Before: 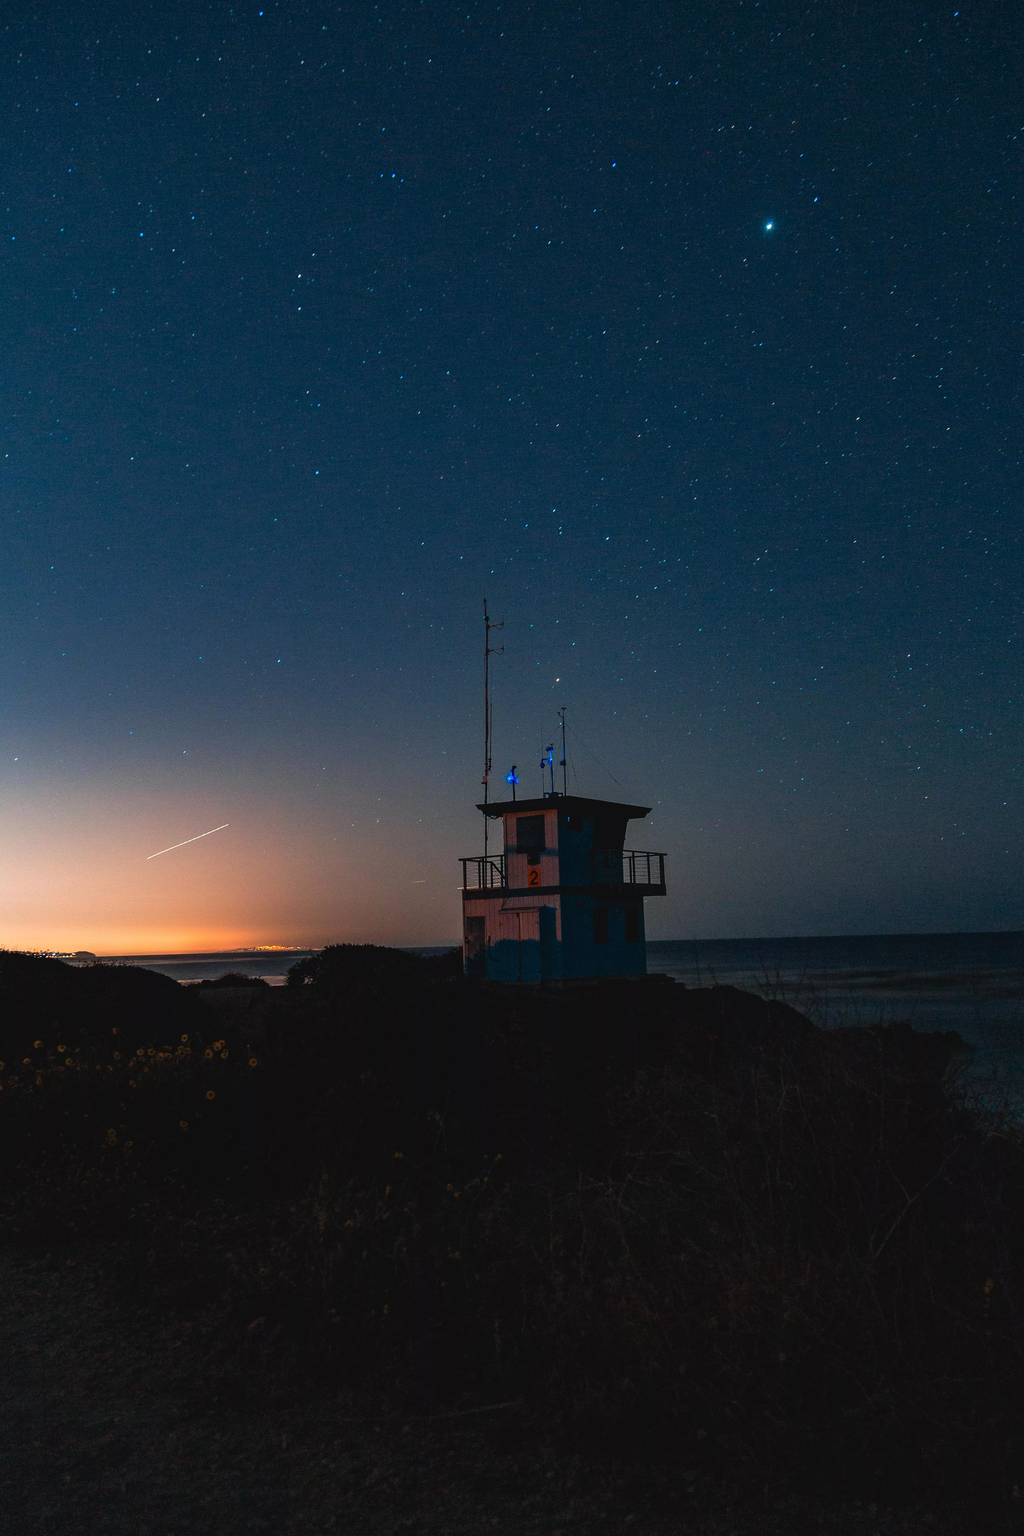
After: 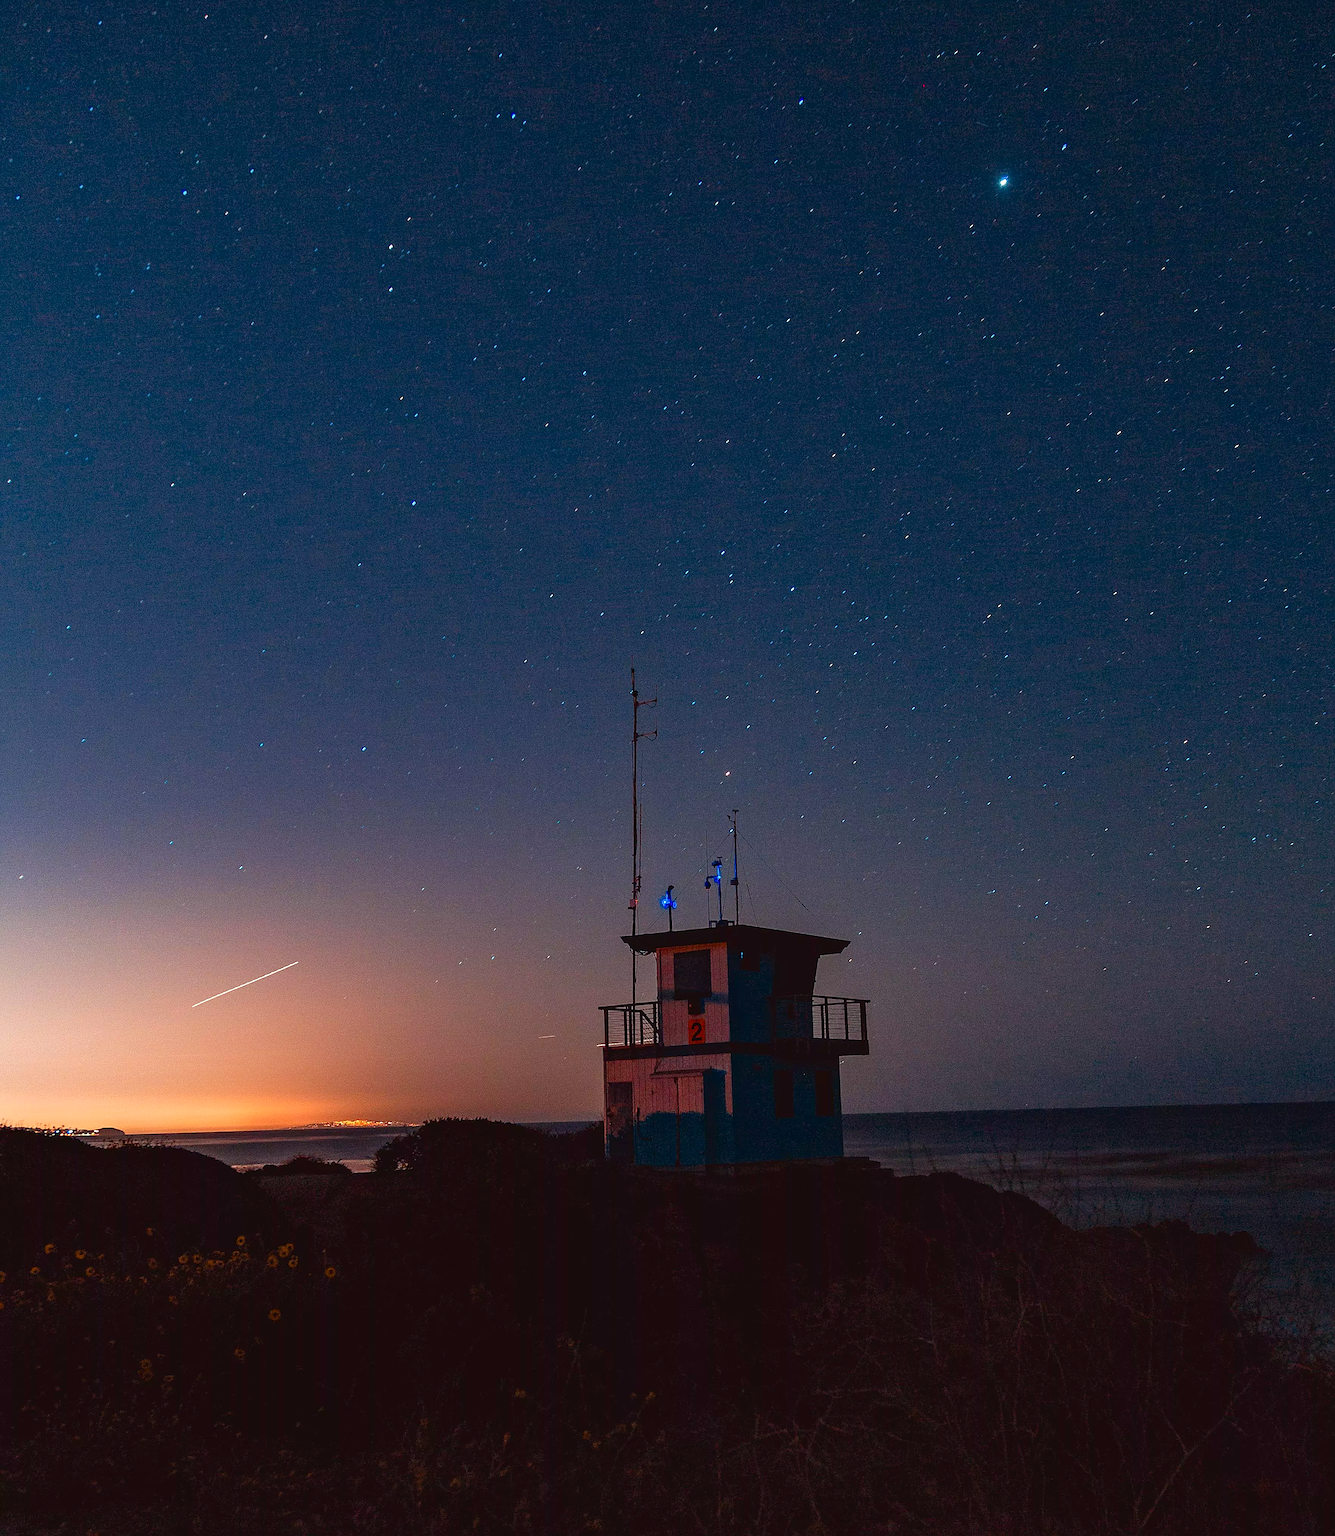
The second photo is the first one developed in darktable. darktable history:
crop: top 5.667%, bottom 17.637%
exposure: black level correction 0.001, compensate highlight preservation false
rgb levels: mode RGB, independent channels, levels [[0, 0.474, 1], [0, 0.5, 1], [0, 0.5, 1]]
color balance rgb: perceptual saturation grading › global saturation 20%, perceptual saturation grading › highlights -25%, perceptual saturation grading › shadows 25%
sharpen: on, module defaults
